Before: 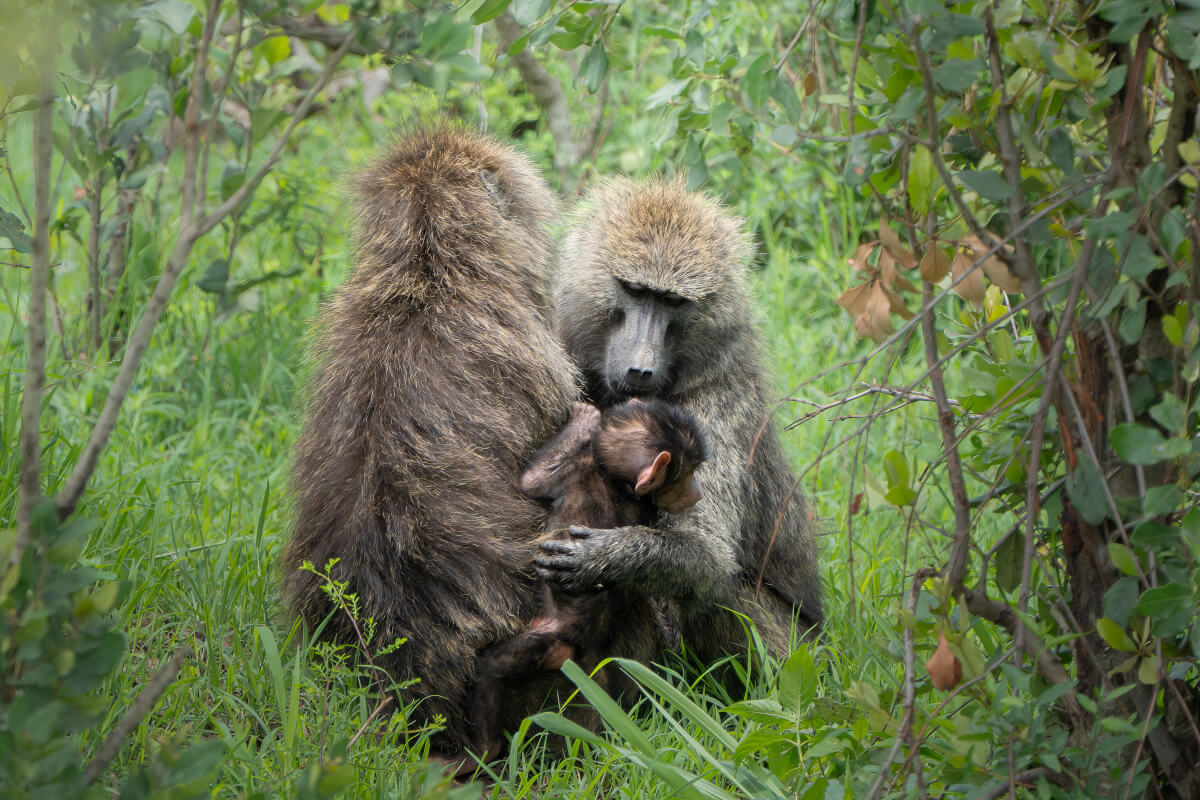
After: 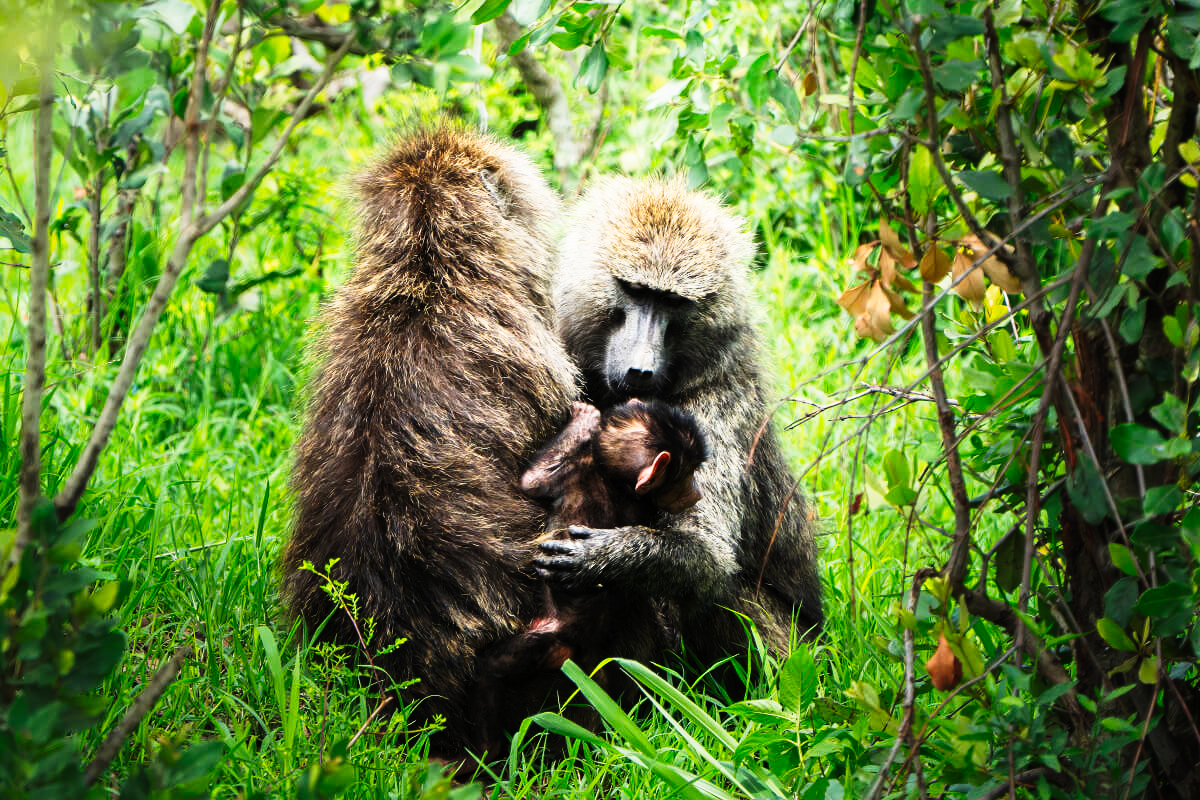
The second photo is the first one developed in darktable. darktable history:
tone curve: curves: ch0 [(0, 0) (0.003, 0.003) (0.011, 0.006) (0.025, 0.01) (0.044, 0.016) (0.069, 0.02) (0.1, 0.025) (0.136, 0.034) (0.177, 0.051) (0.224, 0.08) (0.277, 0.131) (0.335, 0.209) (0.399, 0.328) (0.468, 0.47) (0.543, 0.629) (0.623, 0.788) (0.709, 0.903) (0.801, 0.965) (0.898, 0.989) (1, 1)], preserve colors none
